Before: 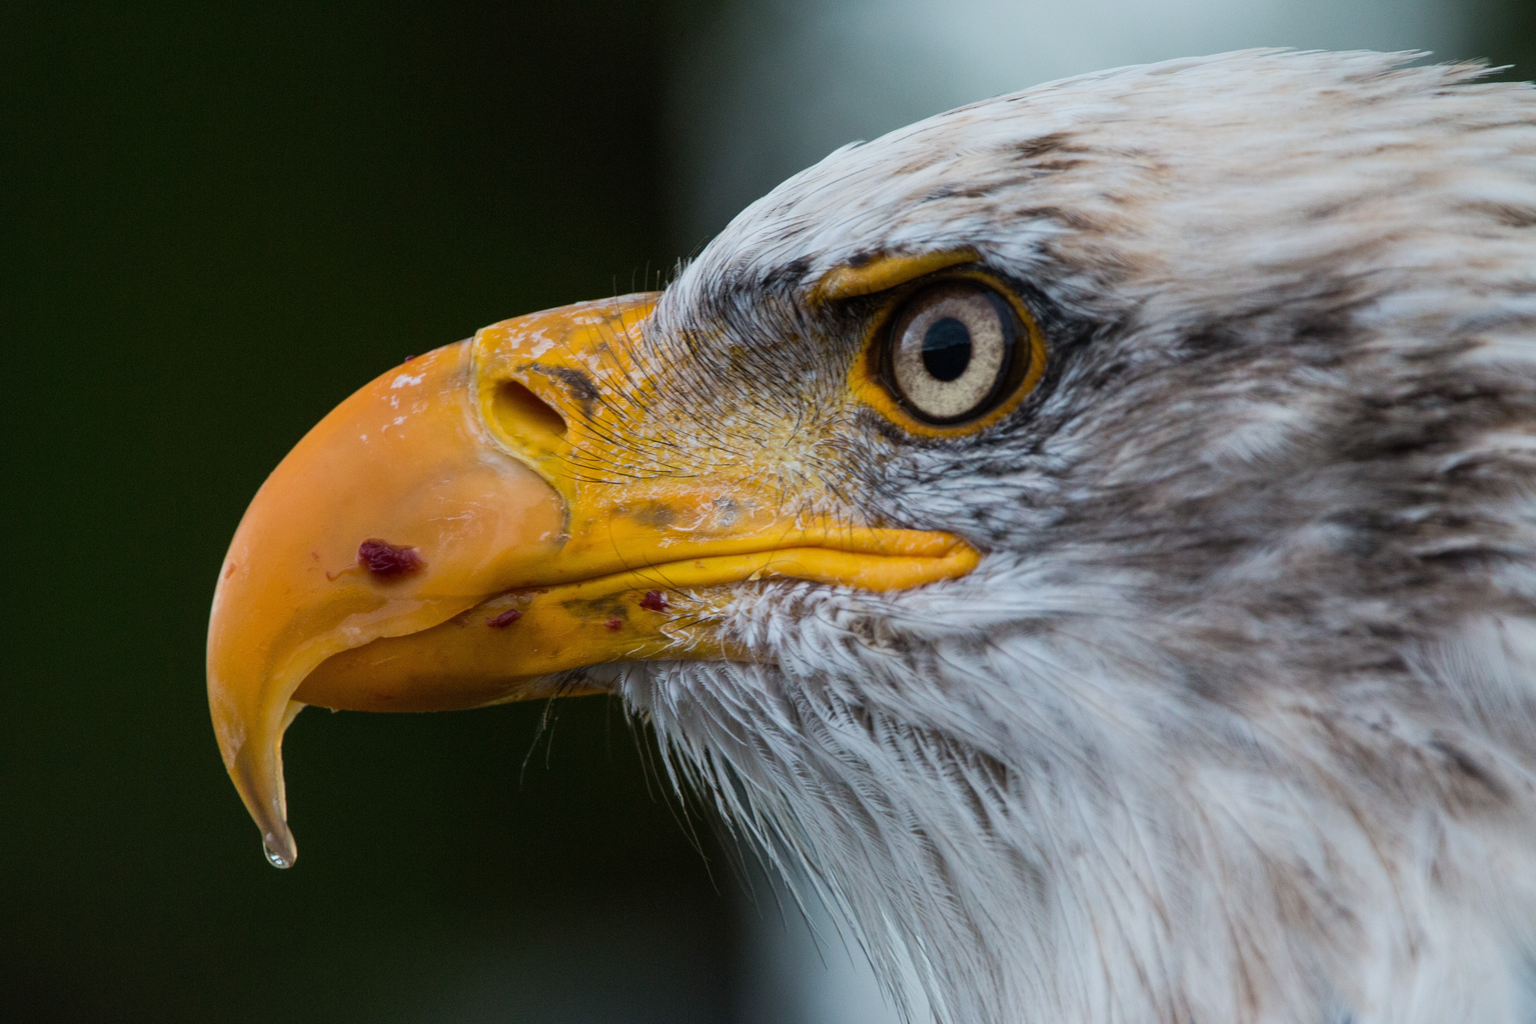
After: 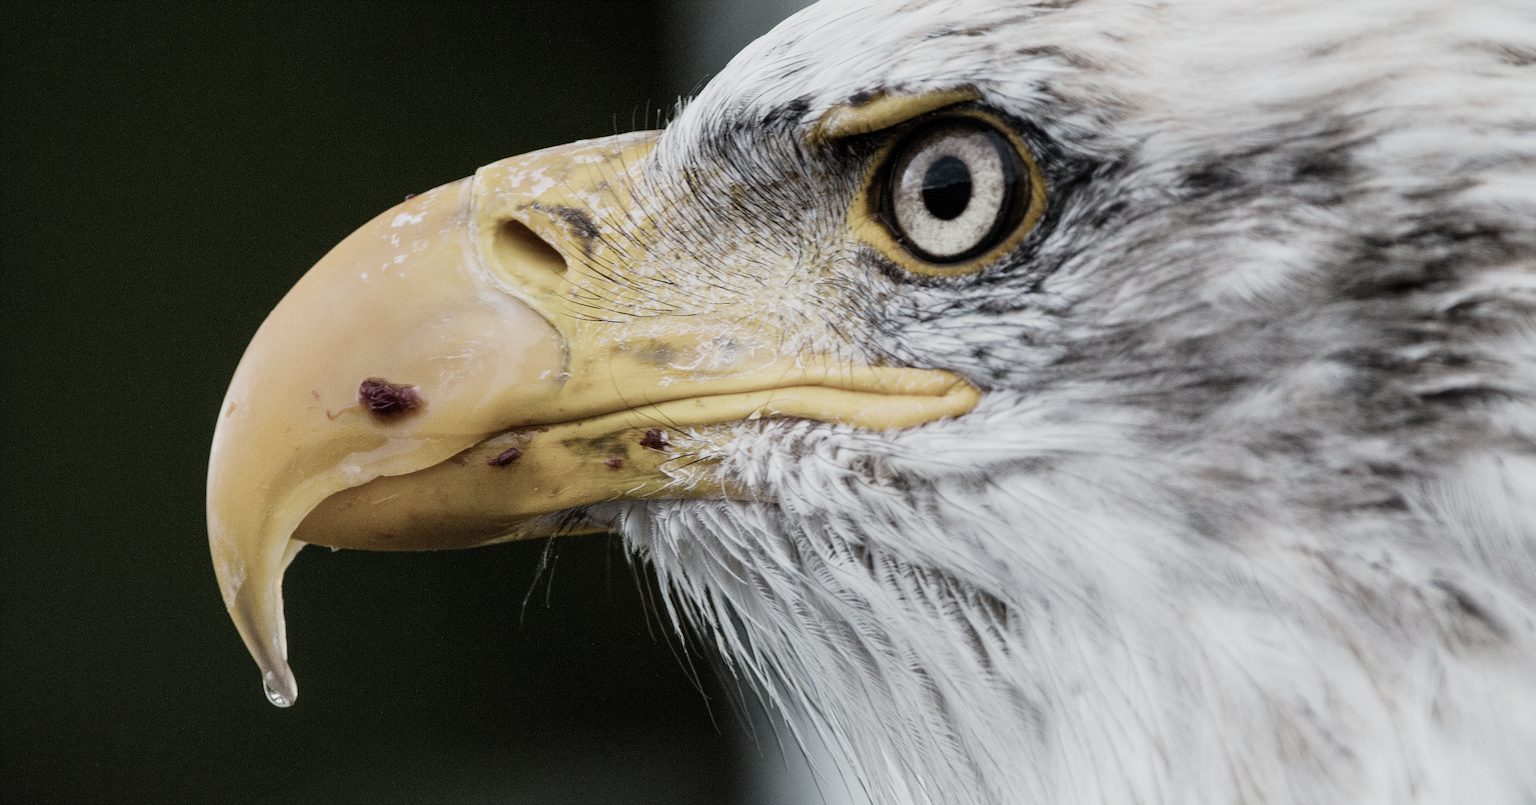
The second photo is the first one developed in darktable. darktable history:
filmic rgb: black relative exposure -7.65 EV, white relative exposure 3.98 EV, hardness 4.01, contrast 1.094, highlights saturation mix -30.34%, preserve chrominance no, color science v5 (2021), contrast in shadows safe, contrast in highlights safe
crop and rotate: top 15.802%, bottom 5.496%
exposure: black level correction 0.001, exposure 0.956 EV, compensate highlight preservation false
sharpen: on, module defaults
